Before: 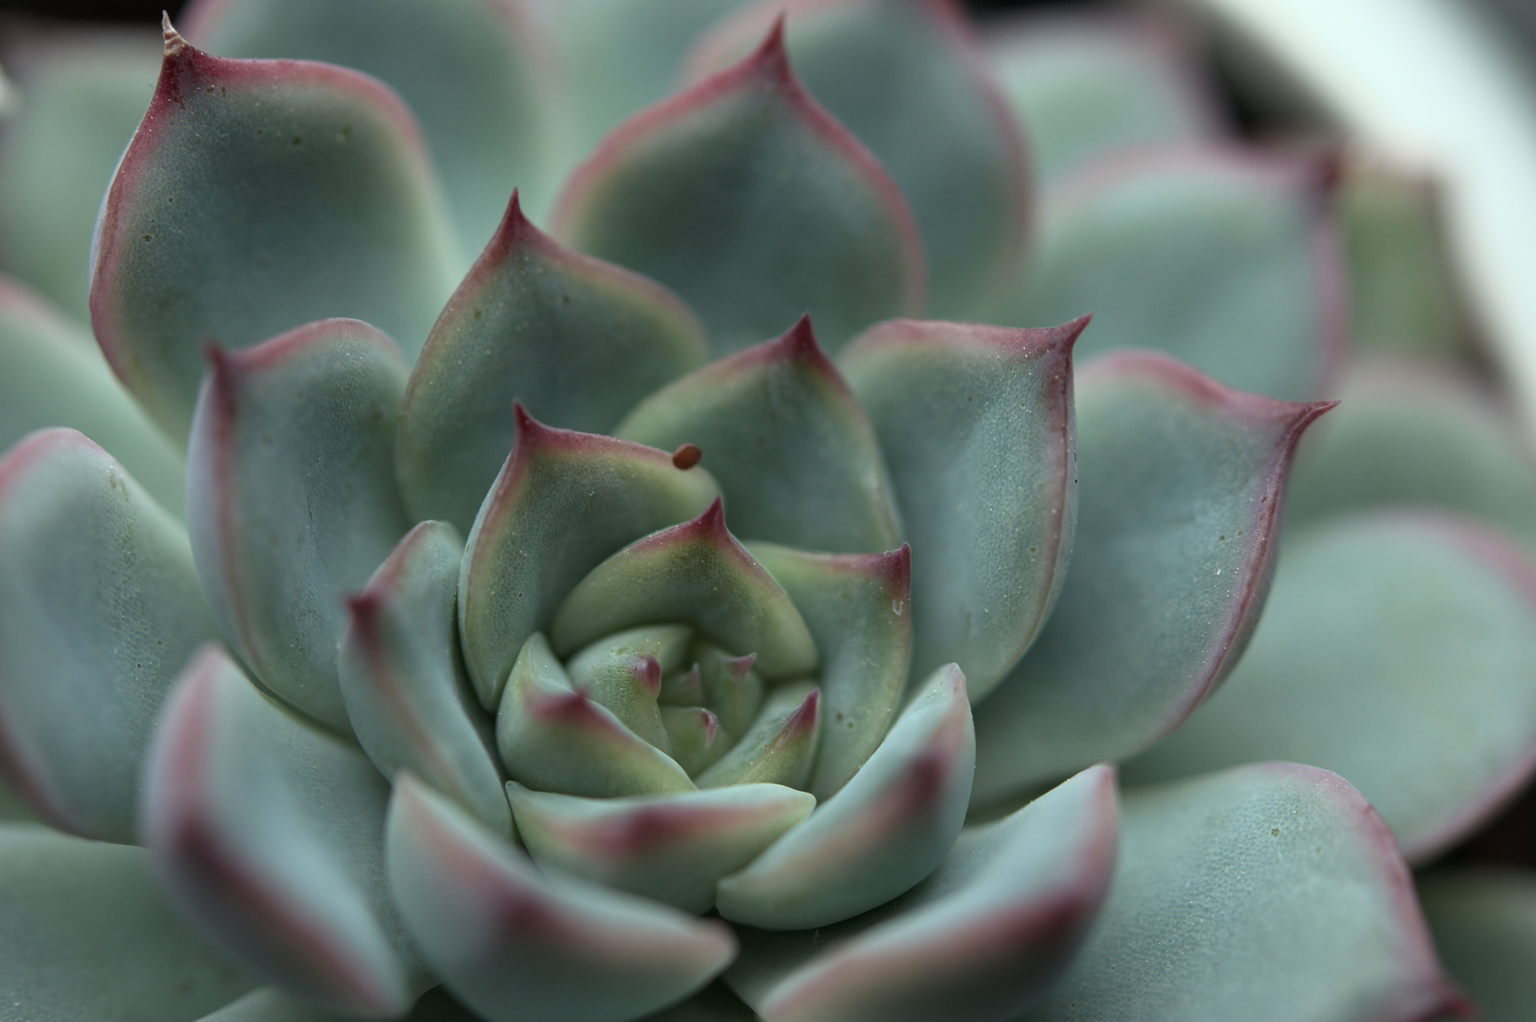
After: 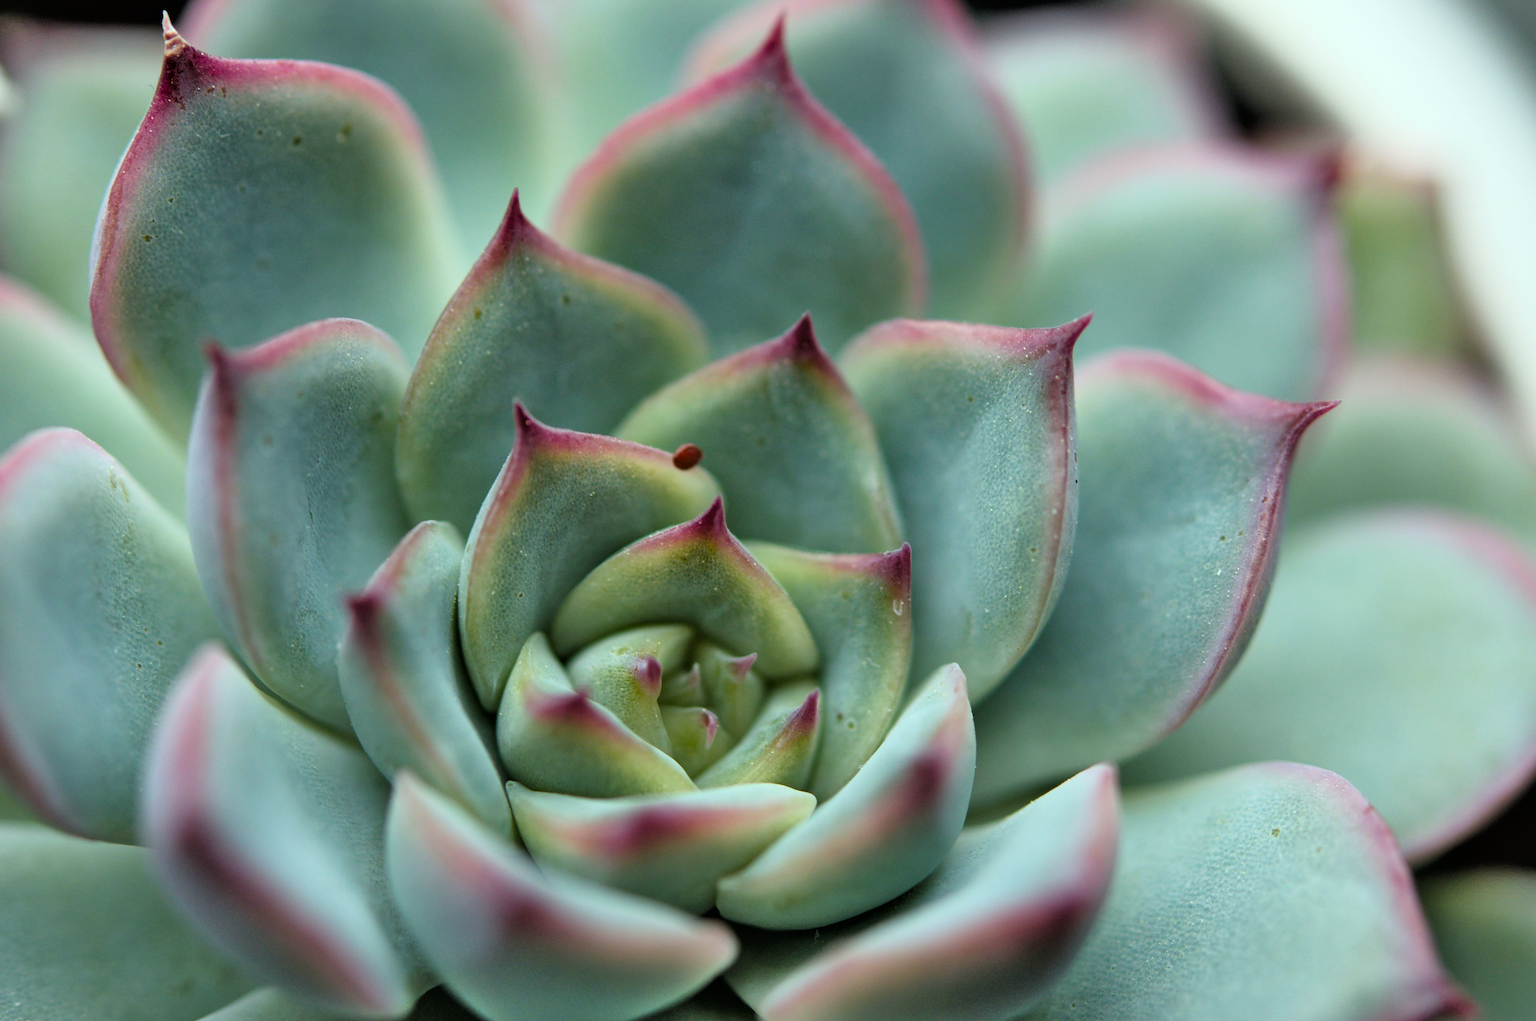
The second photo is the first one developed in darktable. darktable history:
color balance rgb: perceptual saturation grading › global saturation 20%, perceptual saturation grading › highlights -25%, perceptual saturation grading › shadows 50%
tone curve: curves: ch0 [(0, 0) (0.082, 0.02) (0.129, 0.078) (0.275, 0.301) (0.67, 0.809) (1, 1)], color space Lab, linked channels, preserve colors none
base curve: exposure shift 0, preserve colors none
shadows and highlights: shadows 75, highlights -25, soften with gaussian
color zones: curves: ch1 [(0.239, 0.552) (0.75, 0.5)]; ch2 [(0.25, 0.462) (0.749, 0.457)], mix 25.94%
